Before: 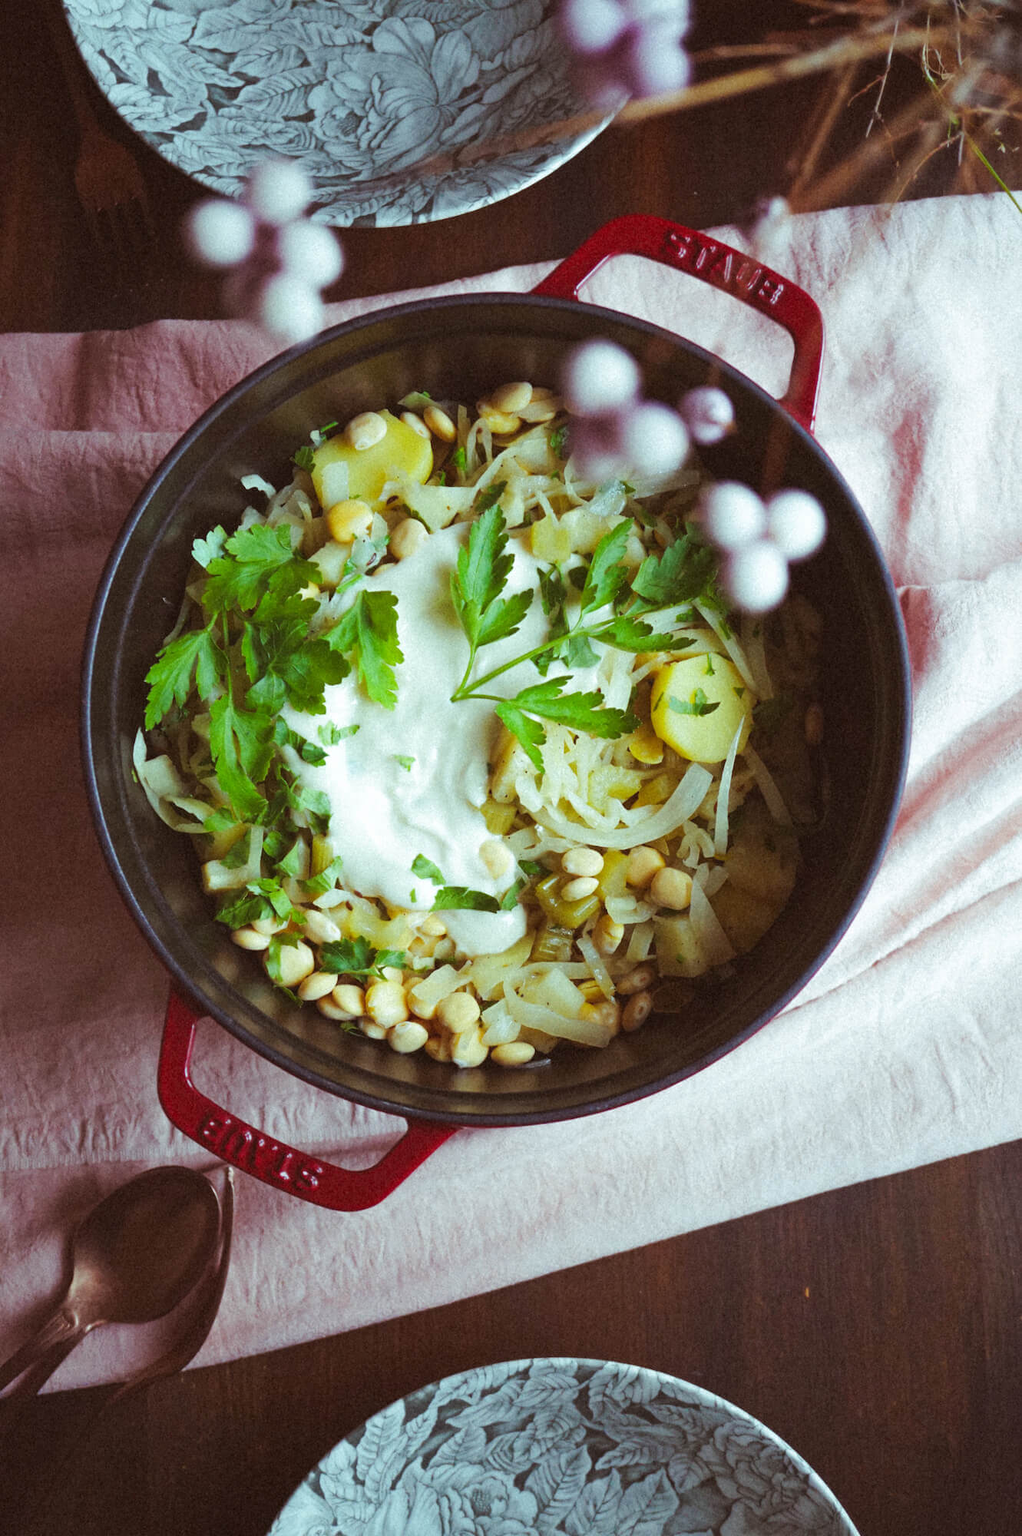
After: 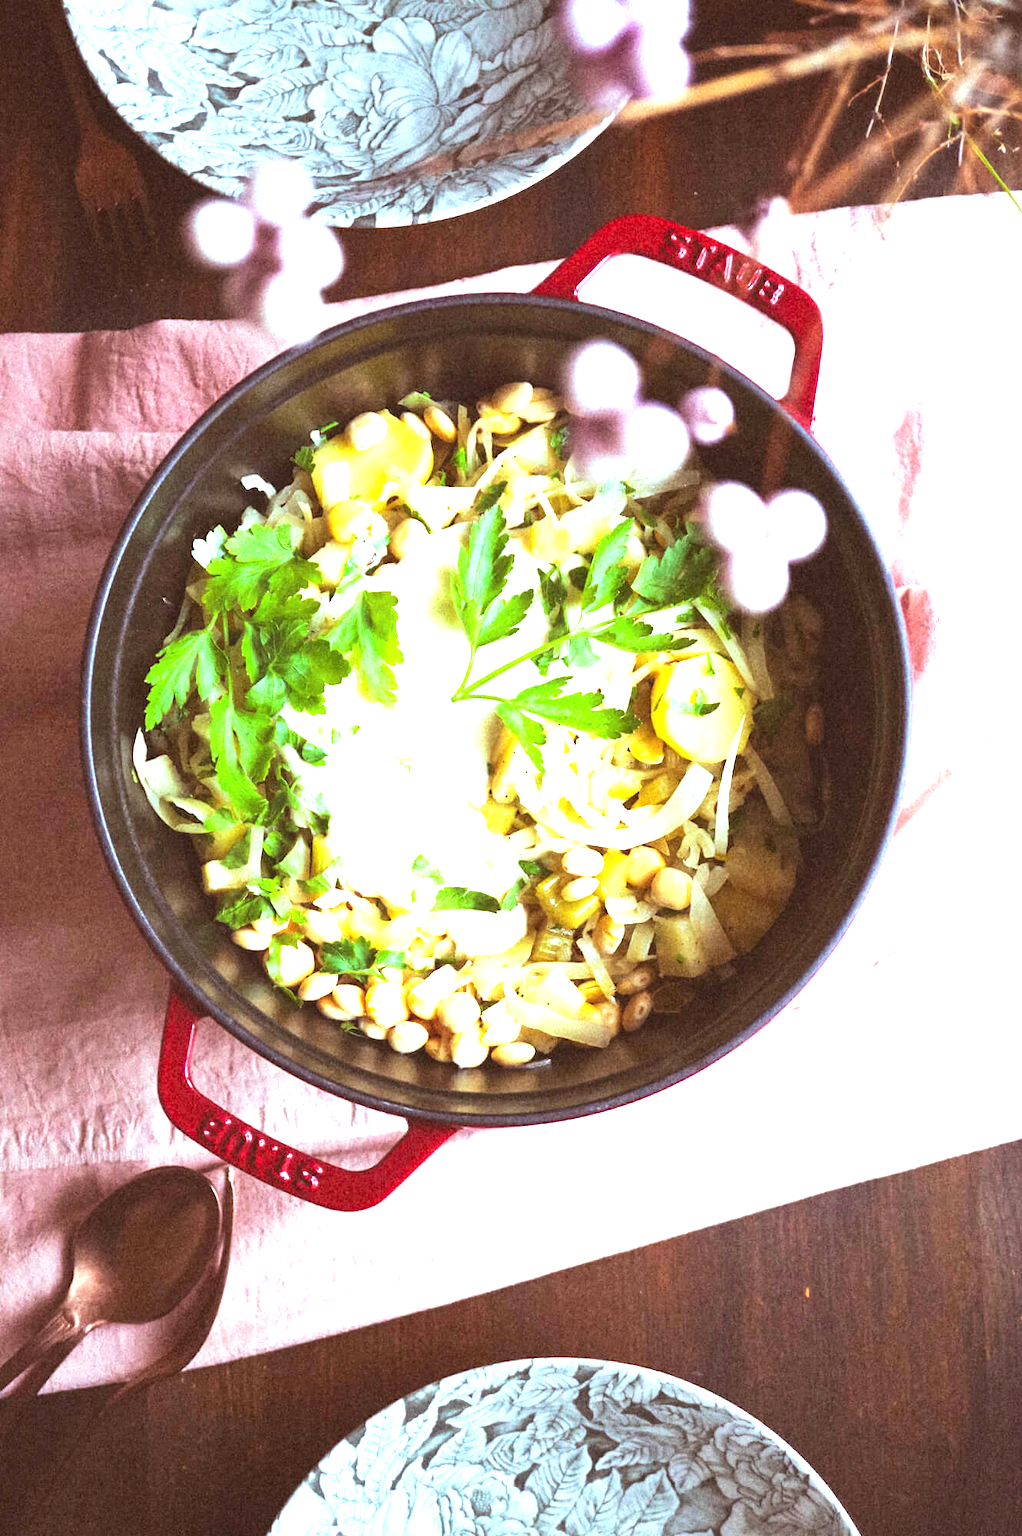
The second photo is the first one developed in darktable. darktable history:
tone curve: curves: ch0 [(0, 0.032) (0.181, 0.152) (0.751, 0.762) (1, 1)], color space Lab, independent channels, preserve colors none
exposure: black level correction 0, exposure 1.746 EV, compensate highlight preservation false
